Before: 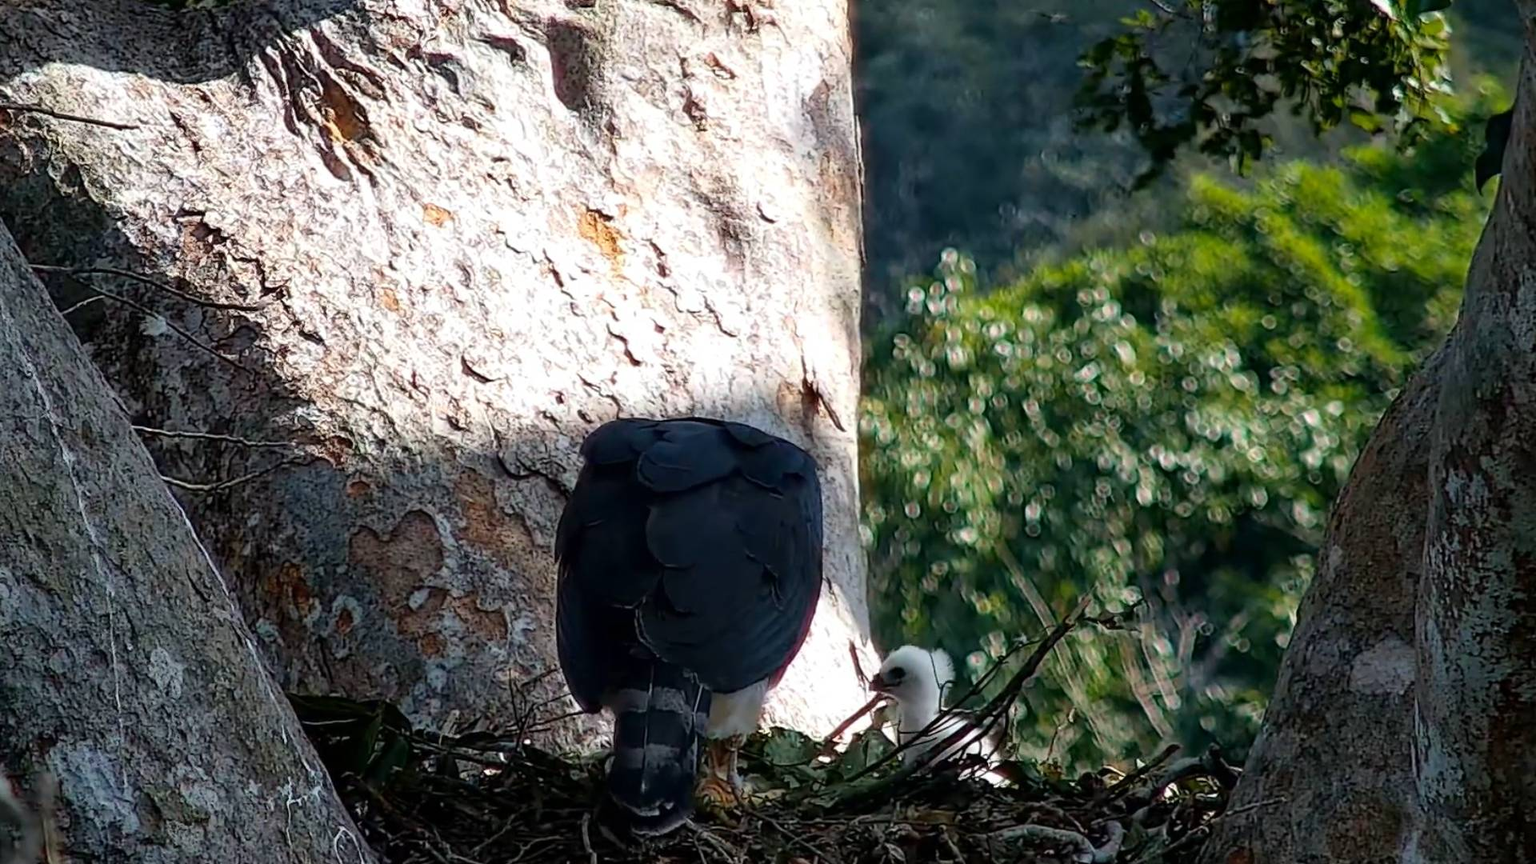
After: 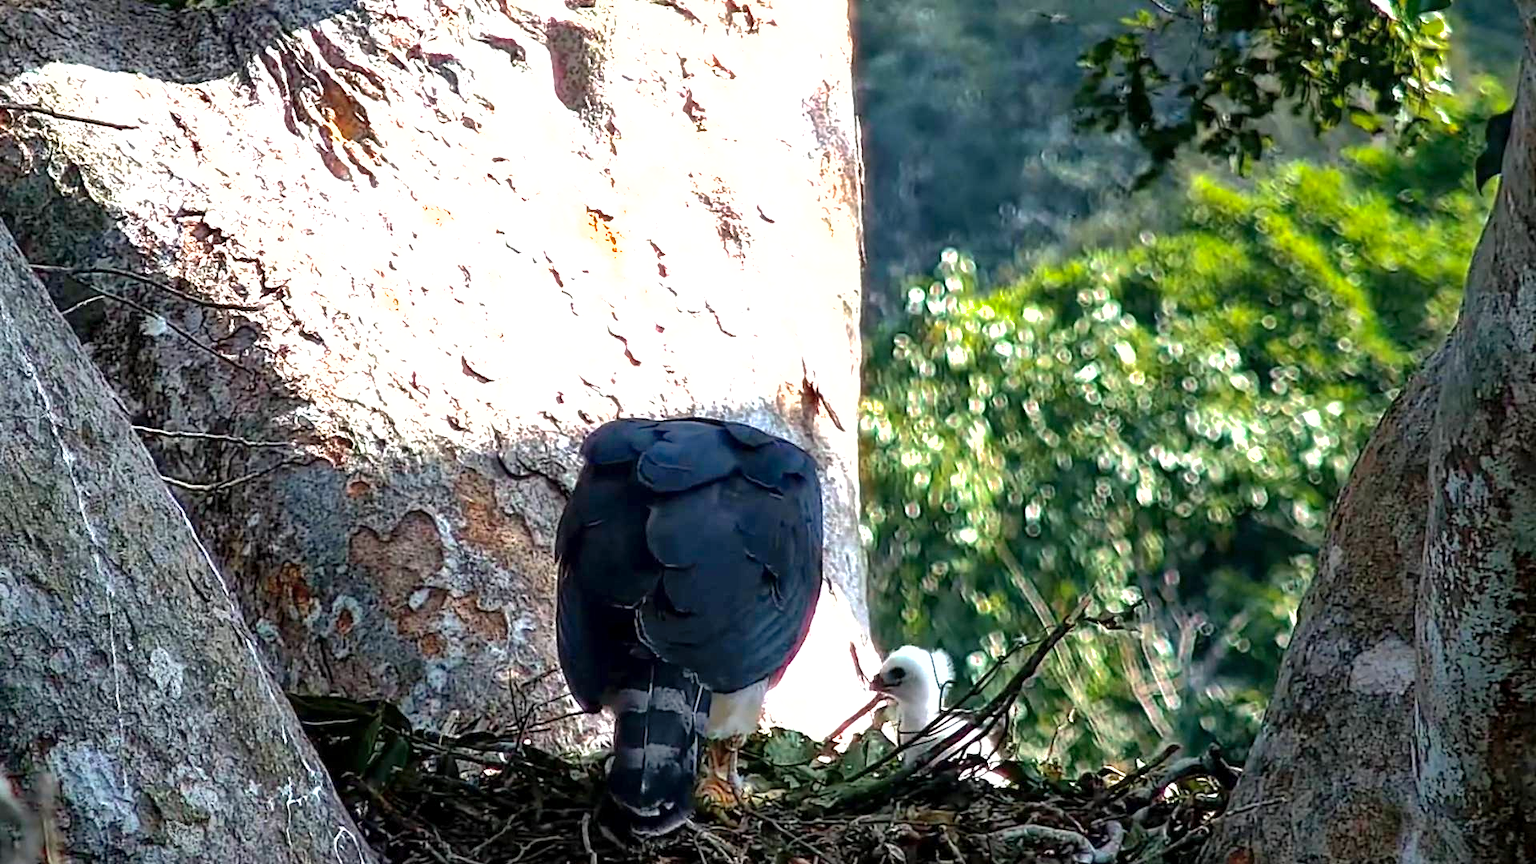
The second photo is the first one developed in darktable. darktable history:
levels: levels [0, 0.43, 0.859]
local contrast: highlights 100%, shadows 98%, detail 119%, midtone range 0.2
shadows and highlights: on, module defaults
tone equalizer: -8 EV -1.1 EV, -7 EV -0.993 EV, -6 EV -0.828 EV, -5 EV -0.542 EV, -3 EV 0.578 EV, -2 EV 0.86 EV, -1 EV 1 EV, +0 EV 1.07 EV, smoothing diameter 24.98%, edges refinement/feathering 14.33, preserve details guided filter
